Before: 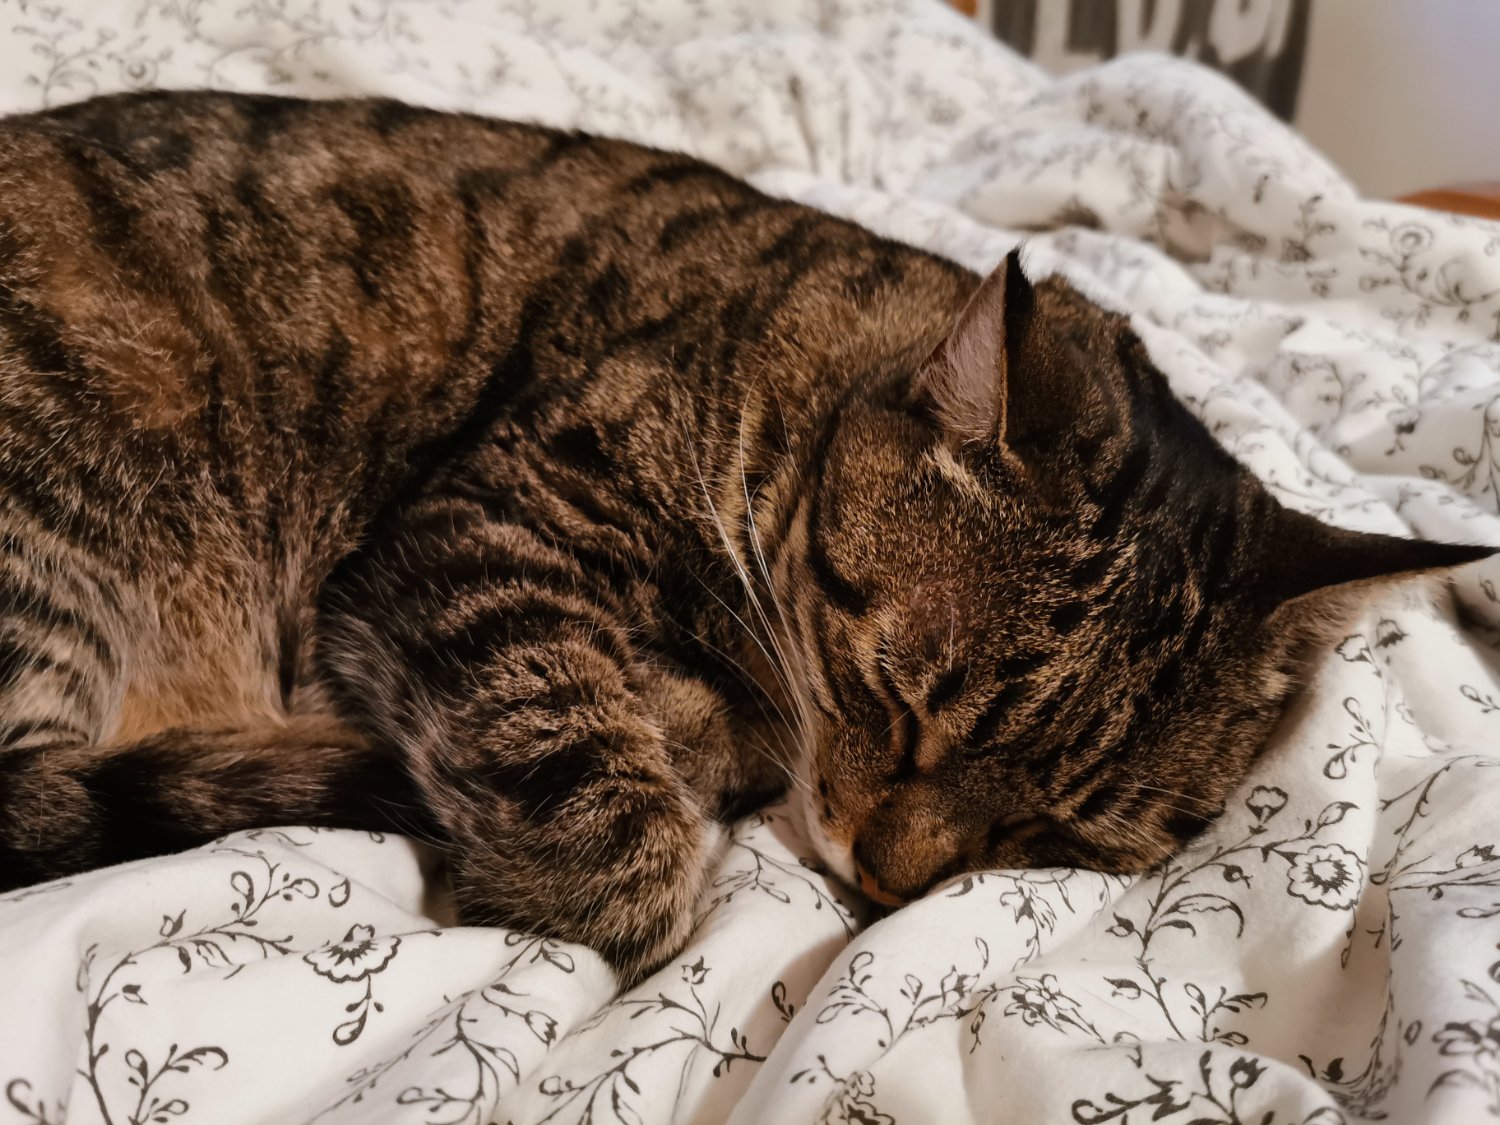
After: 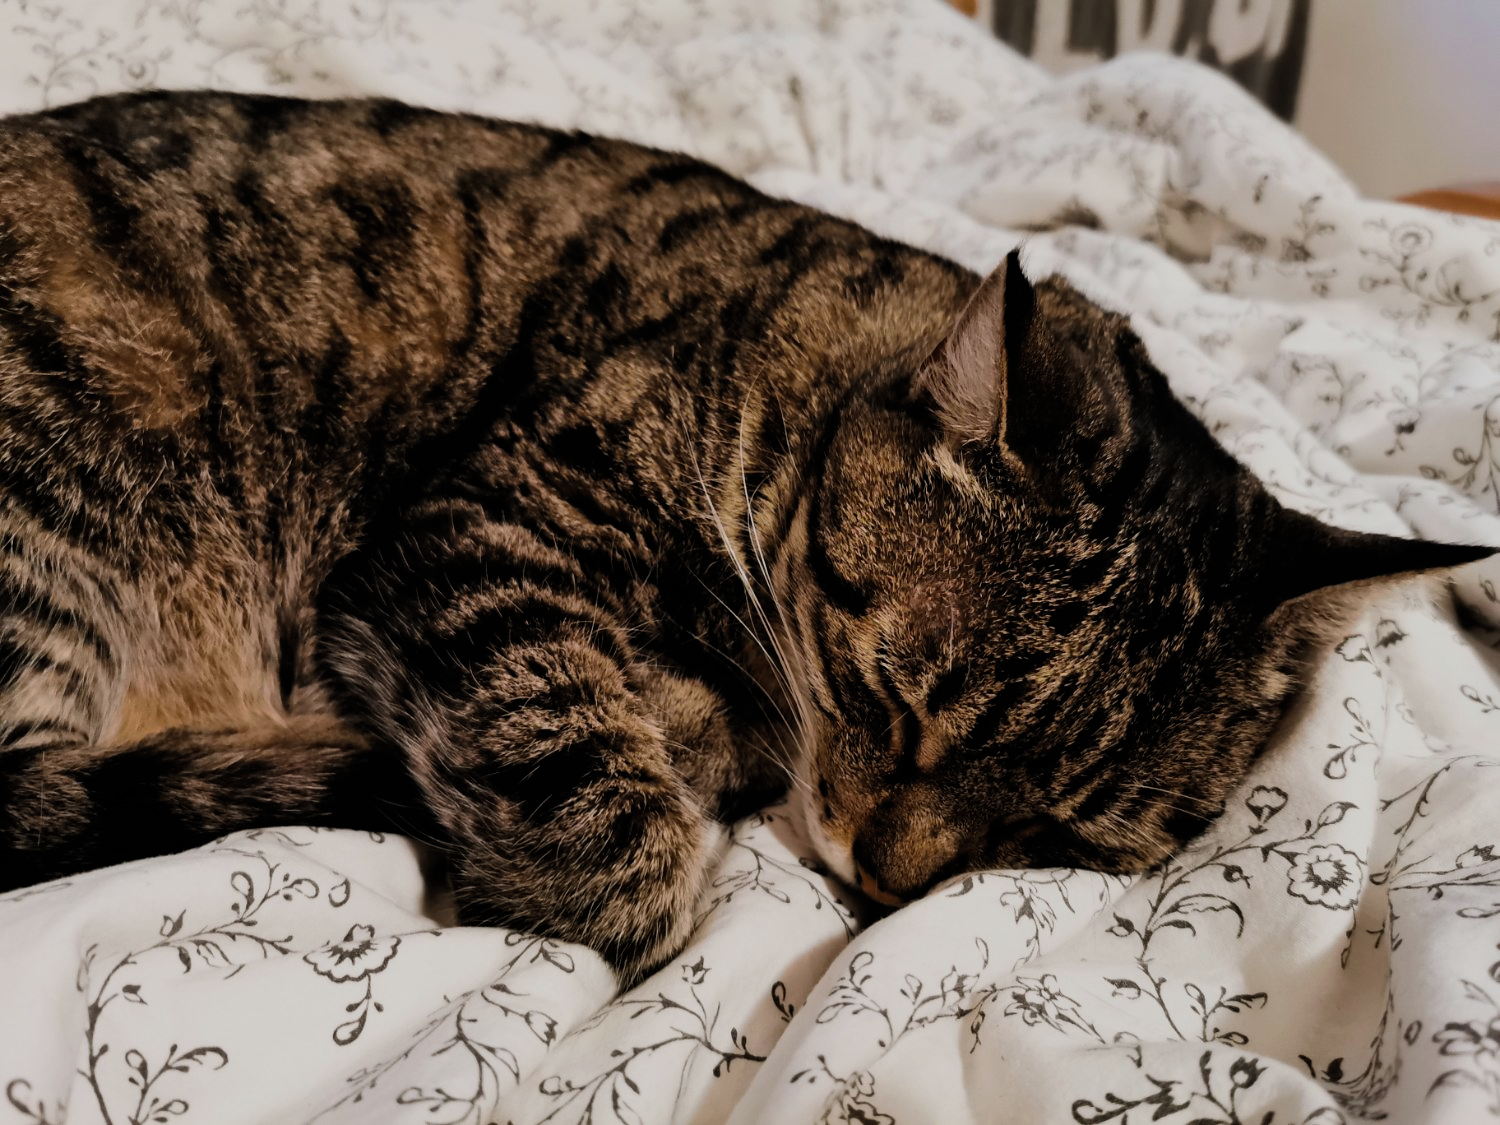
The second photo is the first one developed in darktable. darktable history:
color zones: curves: ch2 [(0, 0.5) (0.143, 0.517) (0.286, 0.571) (0.429, 0.522) (0.571, 0.5) (0.714, 0.5) (0.857, 0.5) (1, 0.5)]
filmic rgb: black relative exposure -7.65 EV, white relative exposure 4.56 EV, threshold 3 EV, hardness 3.61, contrast 1.109, add noise in highlights 0.001, color science v3 (2019), use custom middle-gray values true, contrast in highlights soft, enable highlight reconstruction true
